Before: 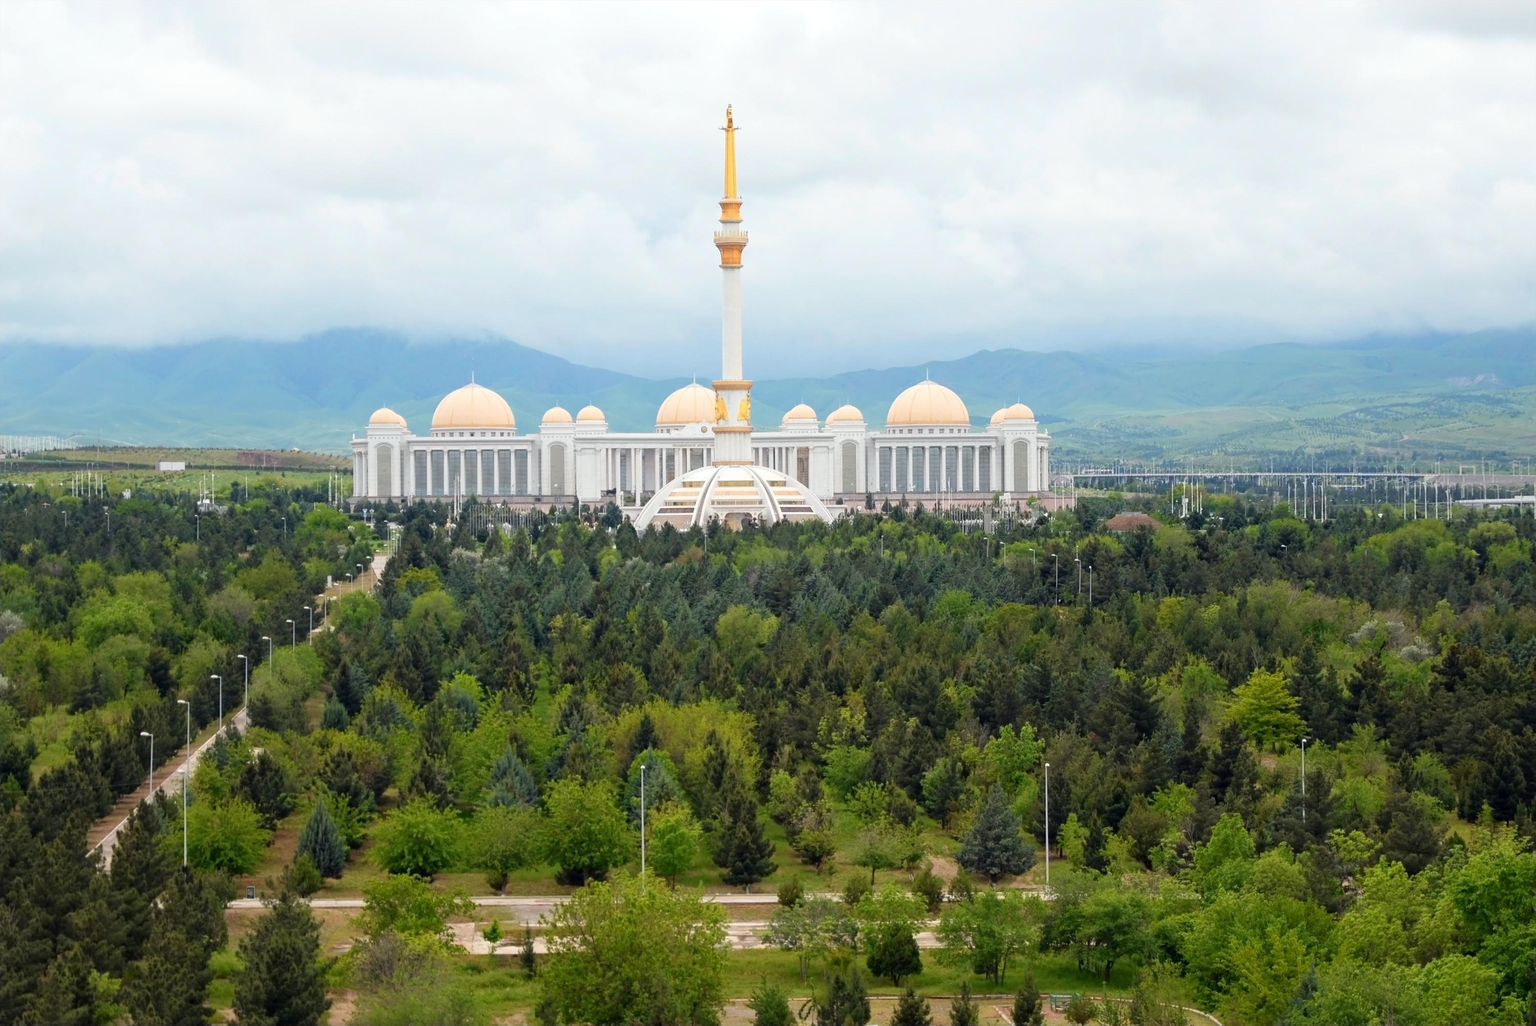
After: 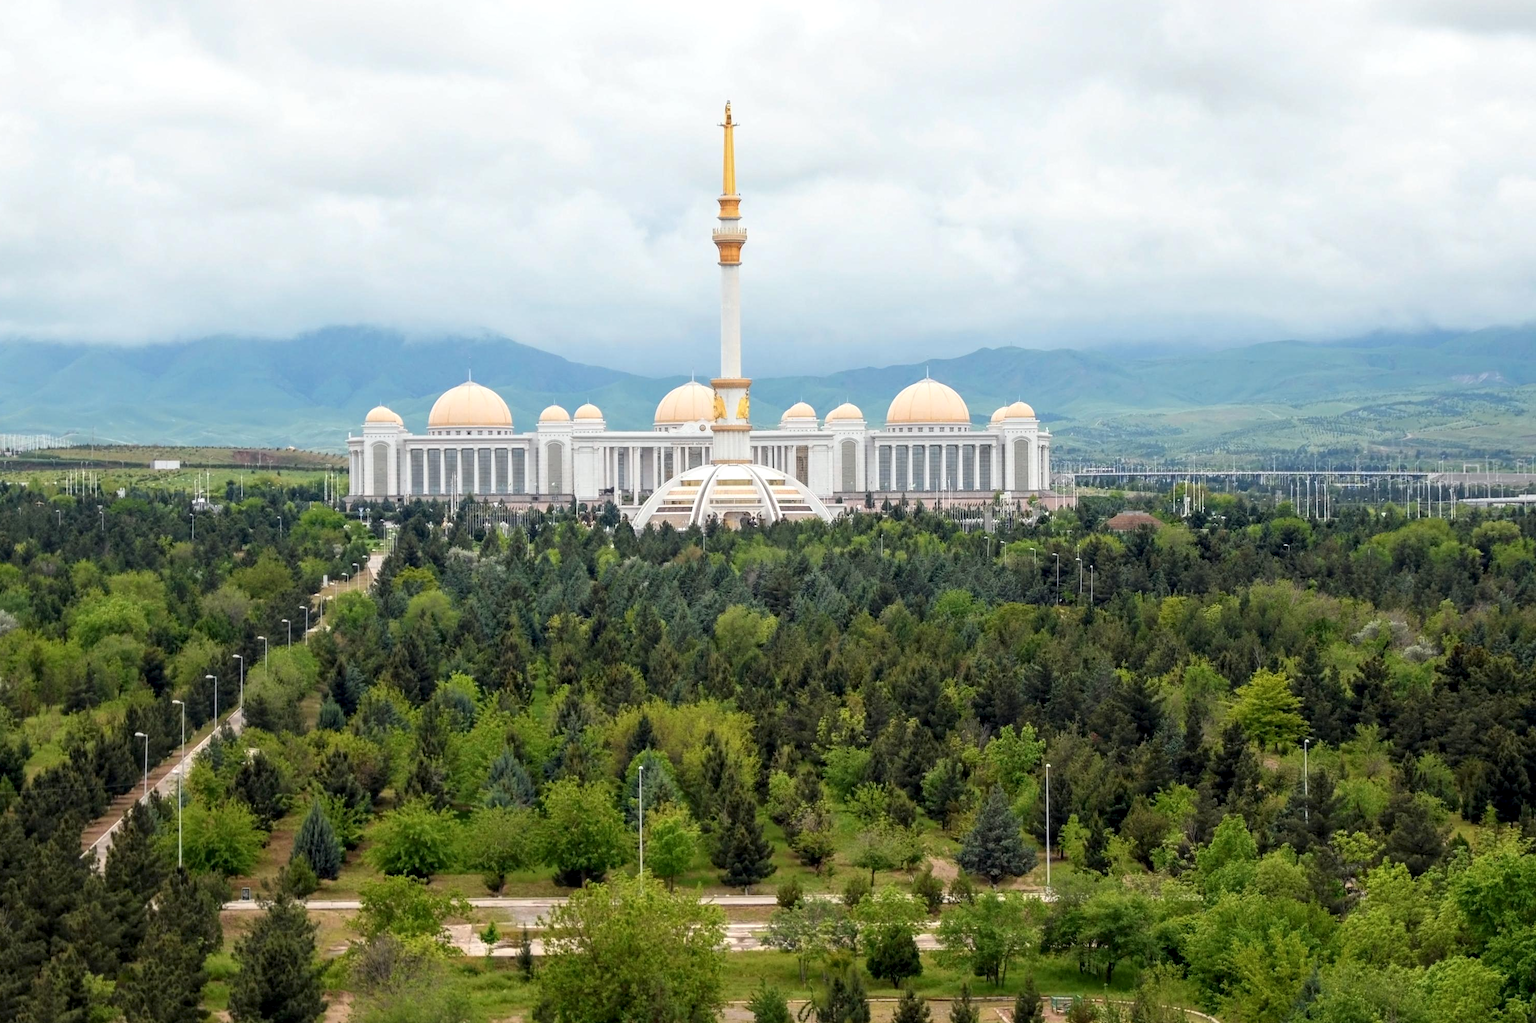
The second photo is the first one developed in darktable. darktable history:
local contrast: detail 130%
crop: left 0.434%, top 0.485%, right 0.244%, bottom 0.386%
